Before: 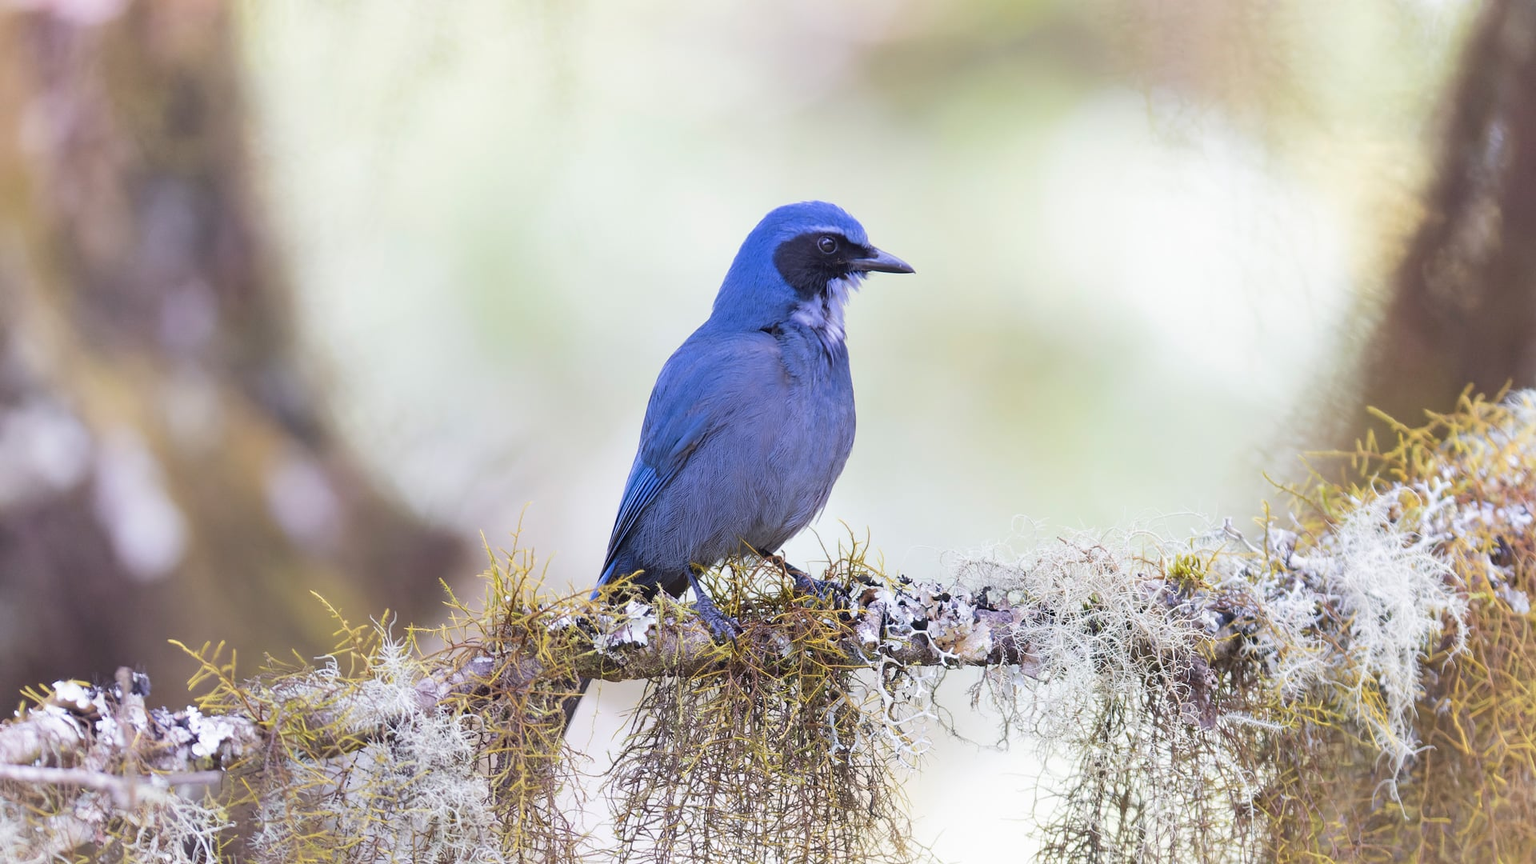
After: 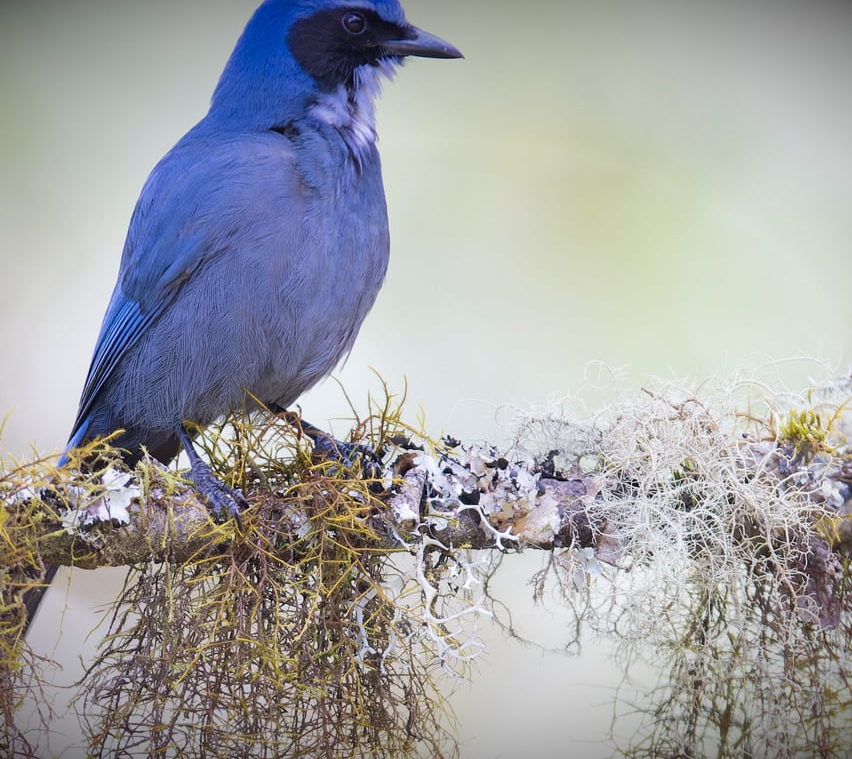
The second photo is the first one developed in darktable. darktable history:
vignetting: fall-off start 98.29%, fall-off radius 100%, brightness -1, saturation 0.5, width/height ratio 1.428
crop: left 35.432%, top 26.233%, right 20.145%, bottom 3.432%
